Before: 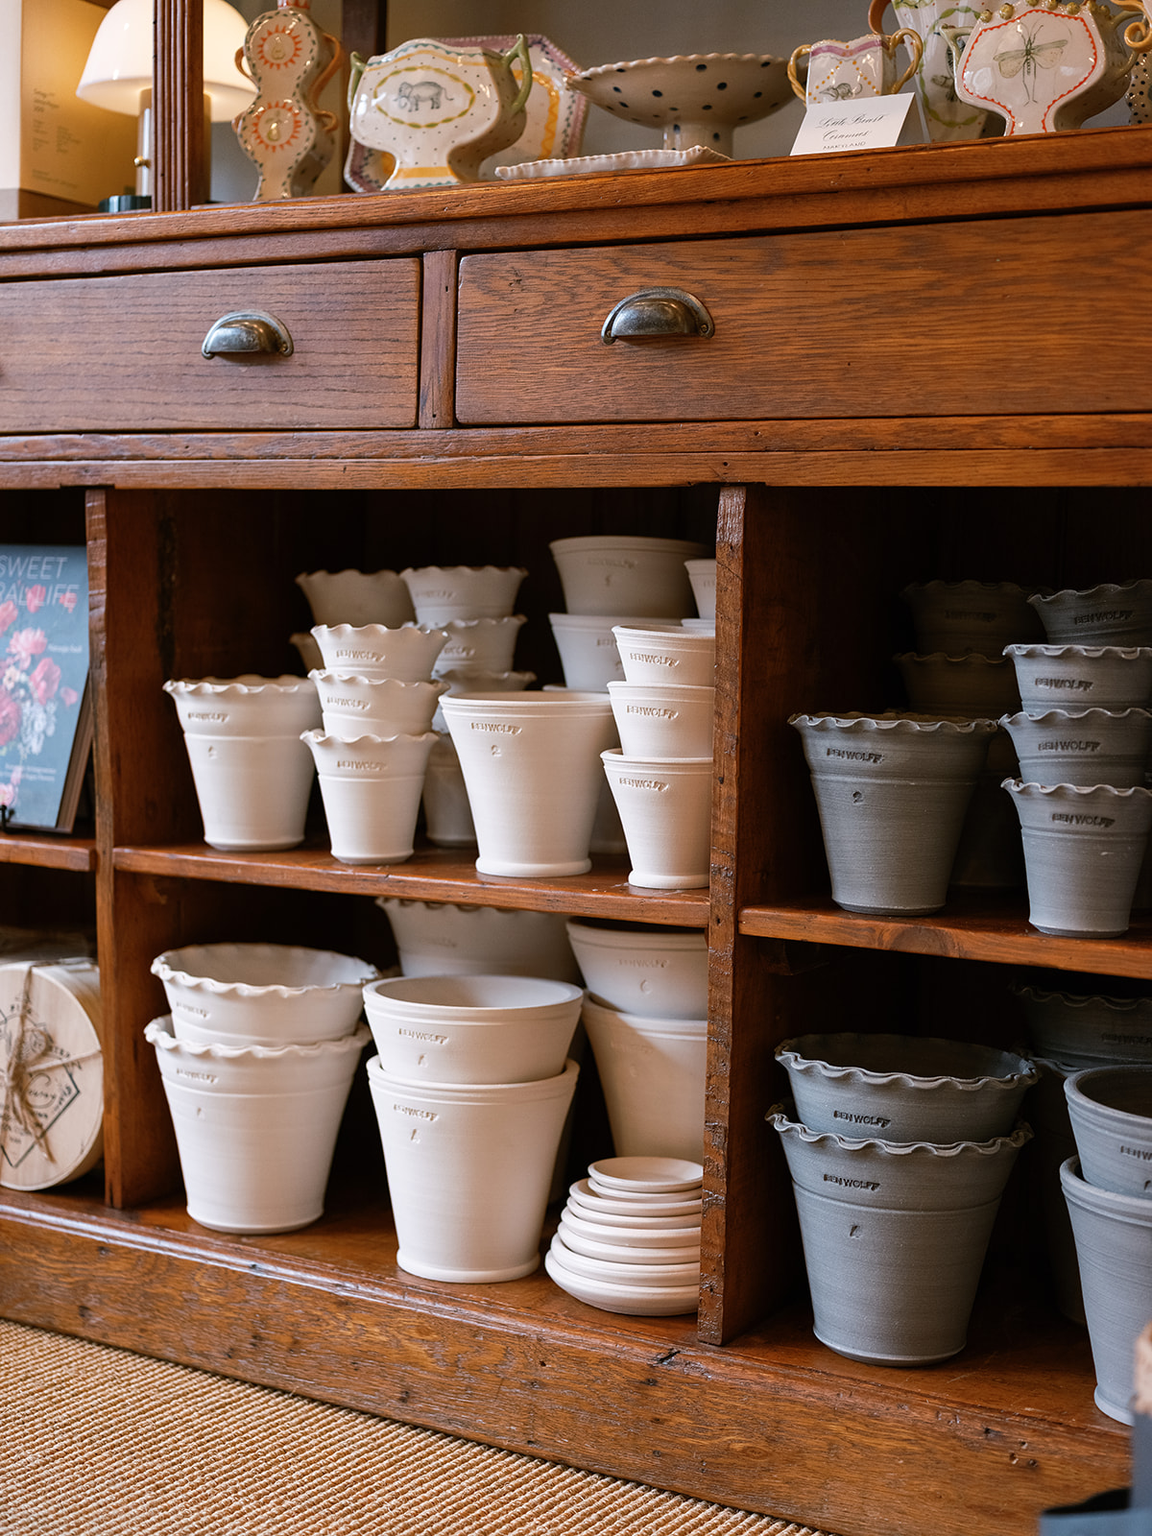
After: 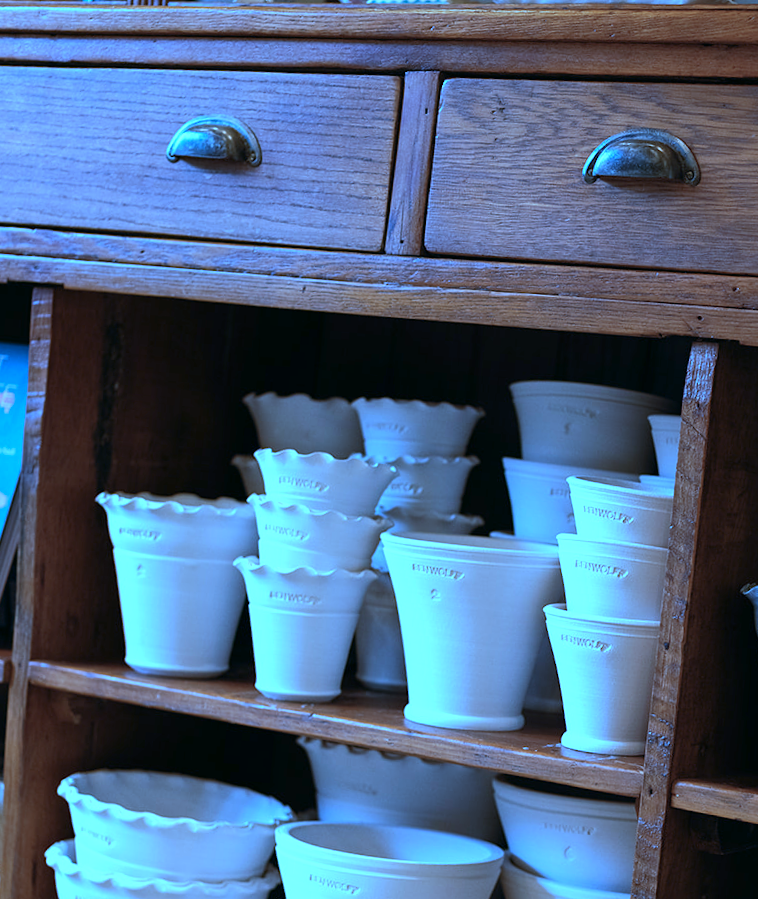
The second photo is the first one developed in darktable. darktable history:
color calibration: illuminant as shot in camera, x 0.462, y 0.419, temperature 2651.64 K
crop and rotate: angle -4.99°, left 2.122%, top 6.945%, right 27.566%, bottom 30.519%
color balance: mode lift, gamma, gain (sRGB), lift [0.997, 0.979, 1.021, 1.011], gamma [1, 1.084, 0.916, 0.998], gain [1, 0.87, 1.13, 1.101], contrast 4.55%, contrast fulcrum 38.24%, output saturation 104.09%
